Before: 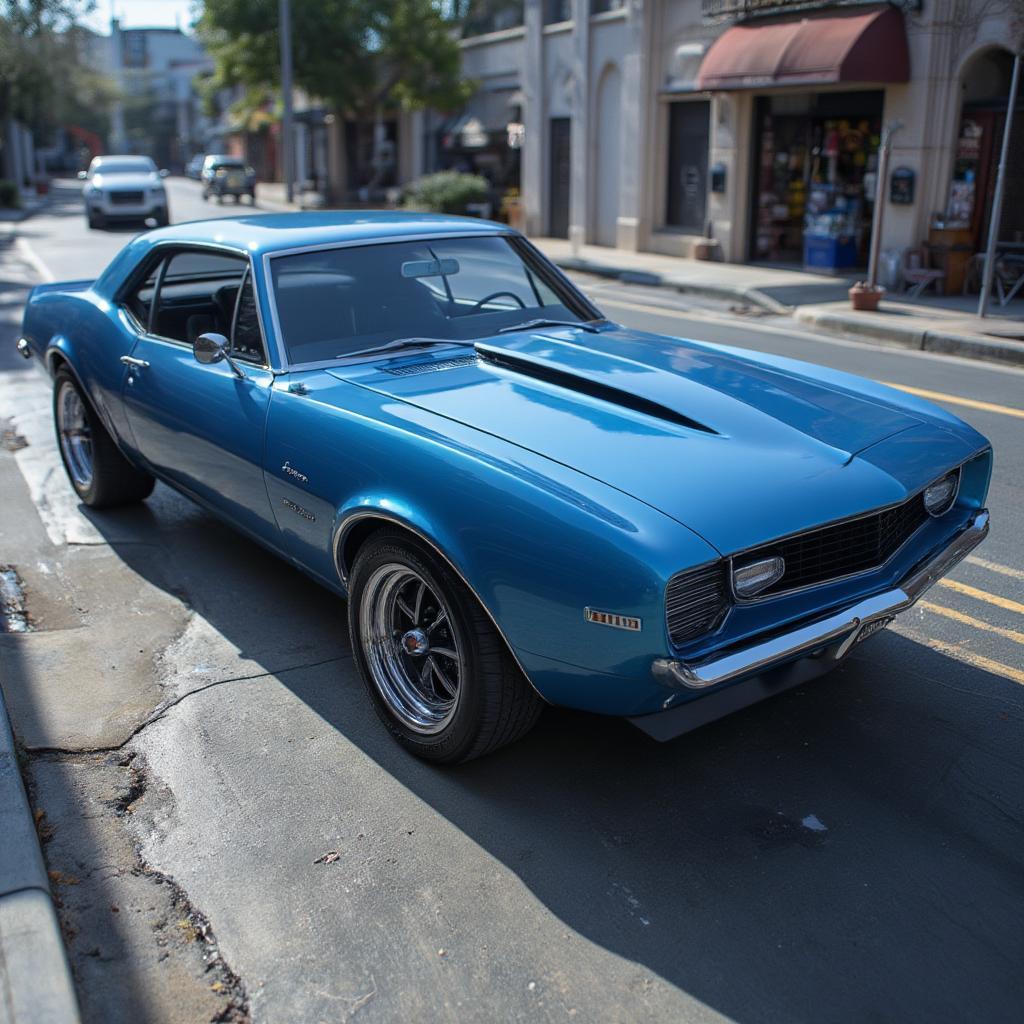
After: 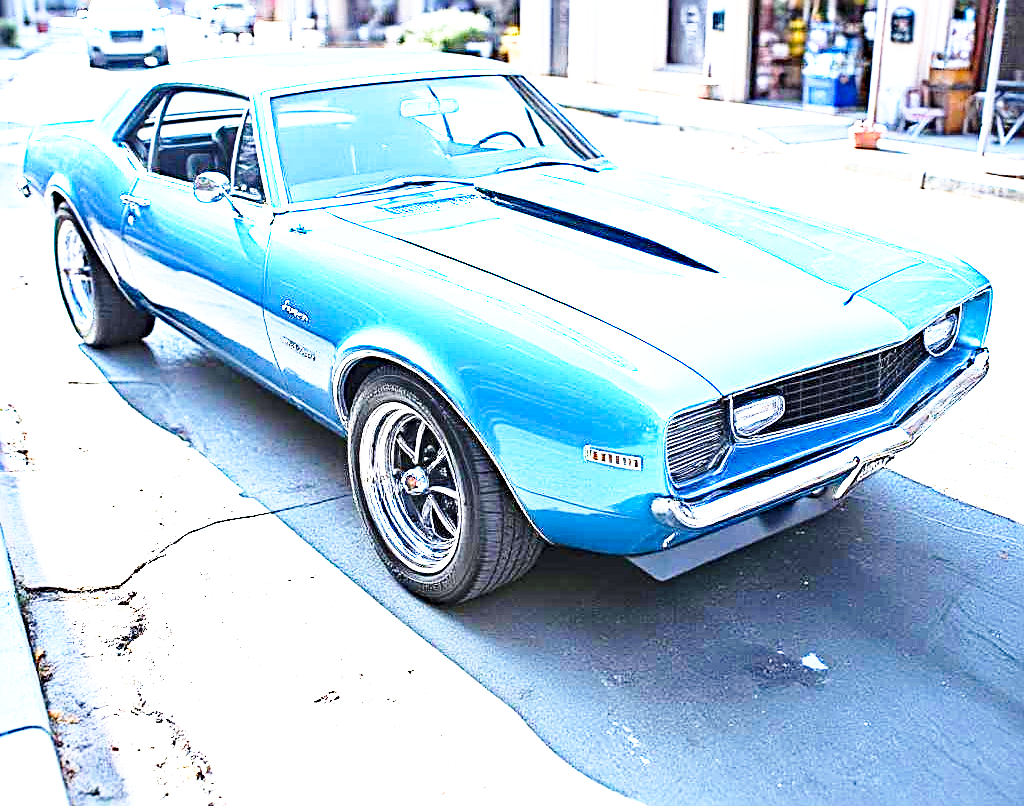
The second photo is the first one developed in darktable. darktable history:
tone curve: curves: ch0 [(0, 0) (0.003, 0.003) (0.011, 0.012) (0.025, 0.026) (0.044, 0.046) (0.069, 0.072) (0.1, 0.104) (0.136, 0.141) (0.177, 0.184) (0.224, 0.233) (0.277, 0.288) (0.335, 0.348) (0.399, 0.414) (0.468, 0.486) (0.543, 0.564) (0.623, 0.647) (0.709, 0.736) (0.801, 0.831) (0.898, 0.921) (1, 1)], color space Lab, independent channels, preserve colors none
exposure: exposure 3.008 EV, compensate highlight preservation false
base curve: curves: ch0 [(0, 0) (0.026, 0.03) (0.109, 0.232) (0.351, 0.748) (0.669, 0.968) (1, 1)], preserve colors none
crop and rotate: top 15.759%, bottom 5.438%
haze removal: compatibility mode true, adaptive false
sharpen: radius 2.829, amount 0.729
